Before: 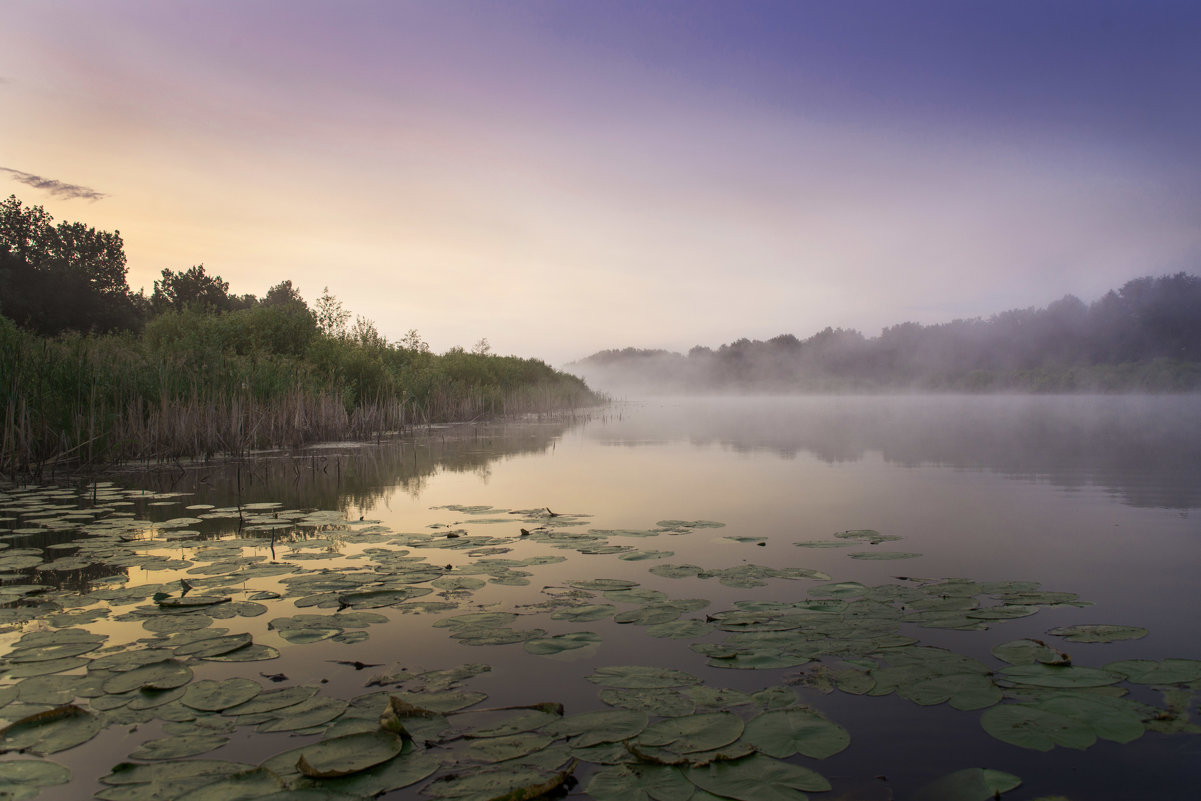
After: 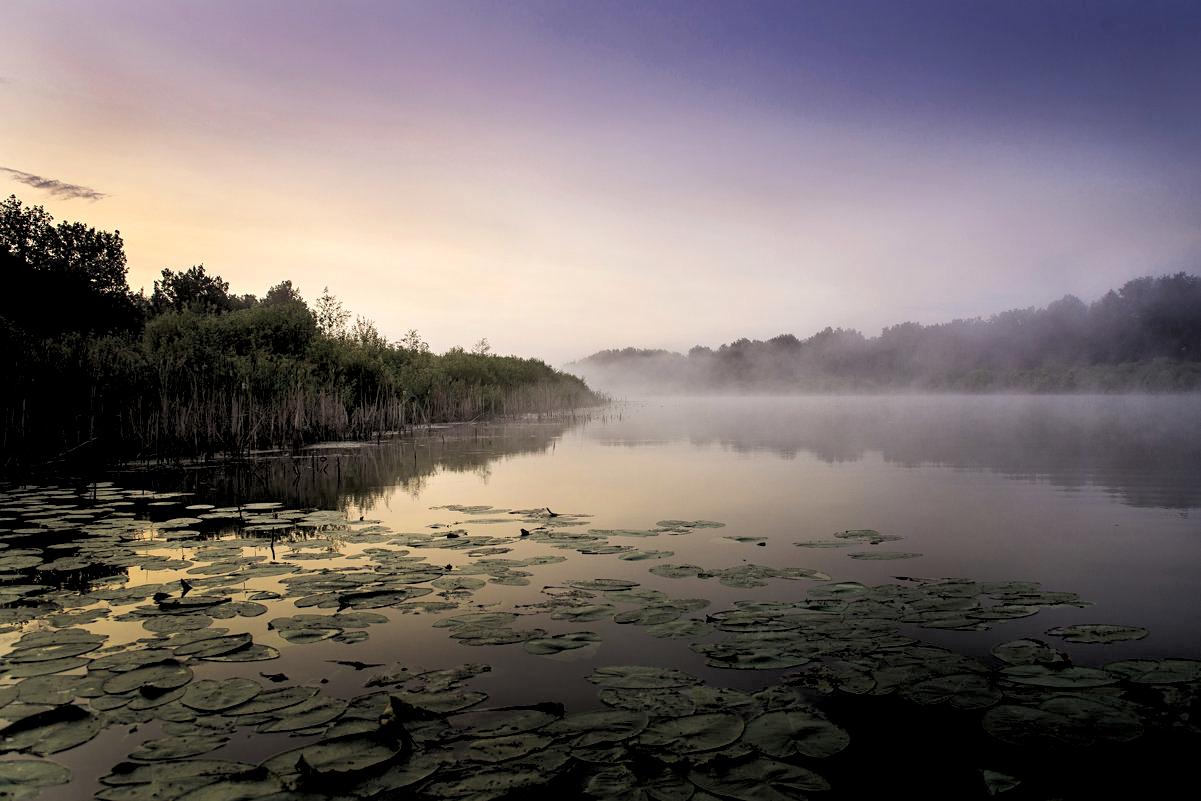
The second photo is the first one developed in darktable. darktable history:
rgb levels: levels [[0.034, 0.472, 0.904], [0, 0.5, 1], [0, 0.5, 1]]
color calibration: illuminant same as pipeline (D50), adaptation none (bypass)
sharpen: amount 0.2
